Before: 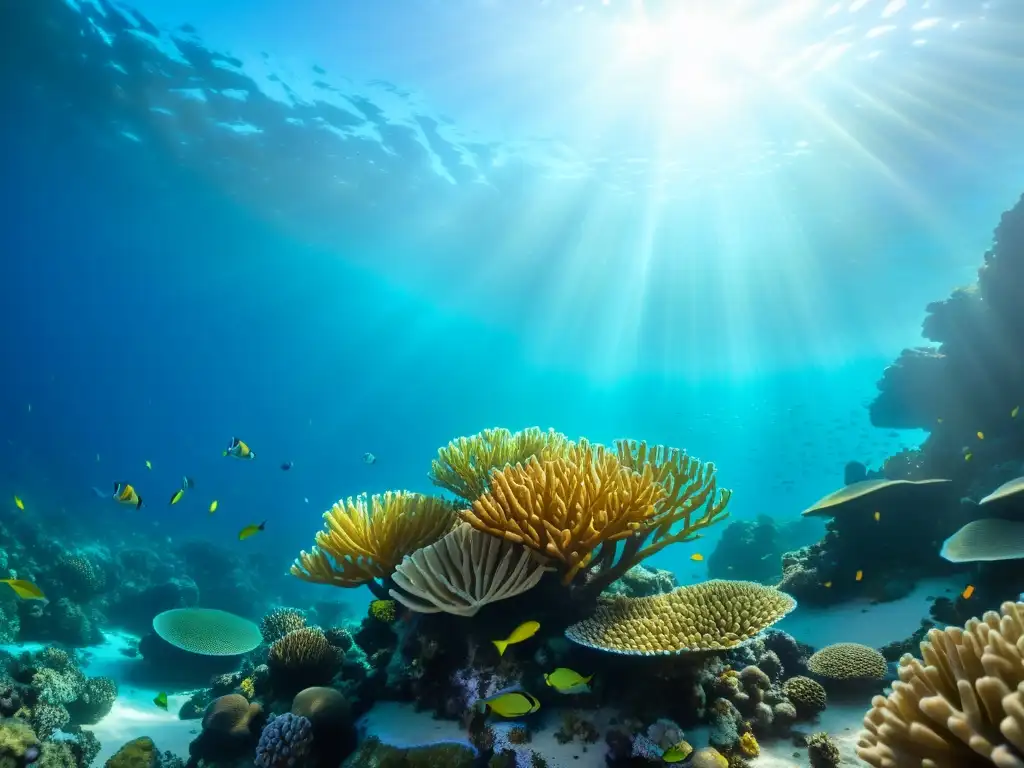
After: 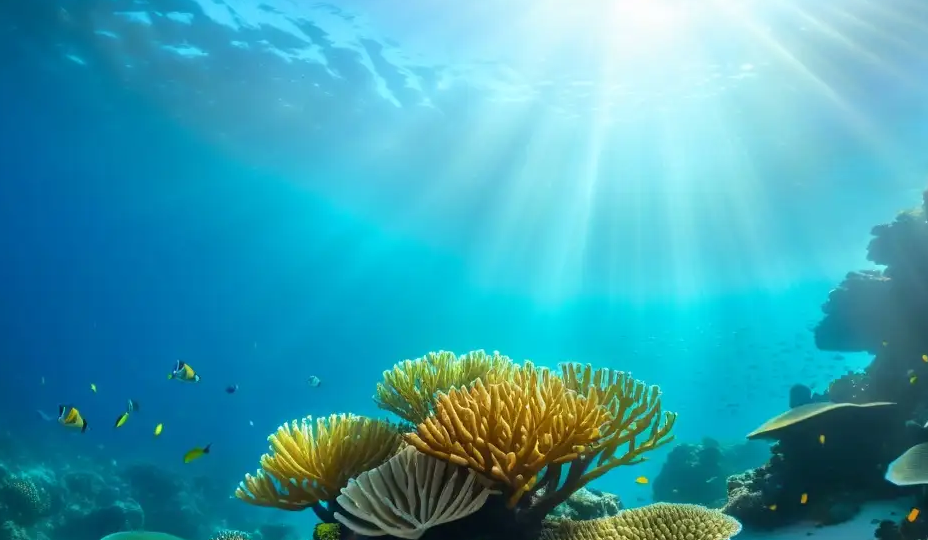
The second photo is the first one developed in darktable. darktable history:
crop: left 5.46%, top 10.091%, right 3.788%, bottom 19.19%
